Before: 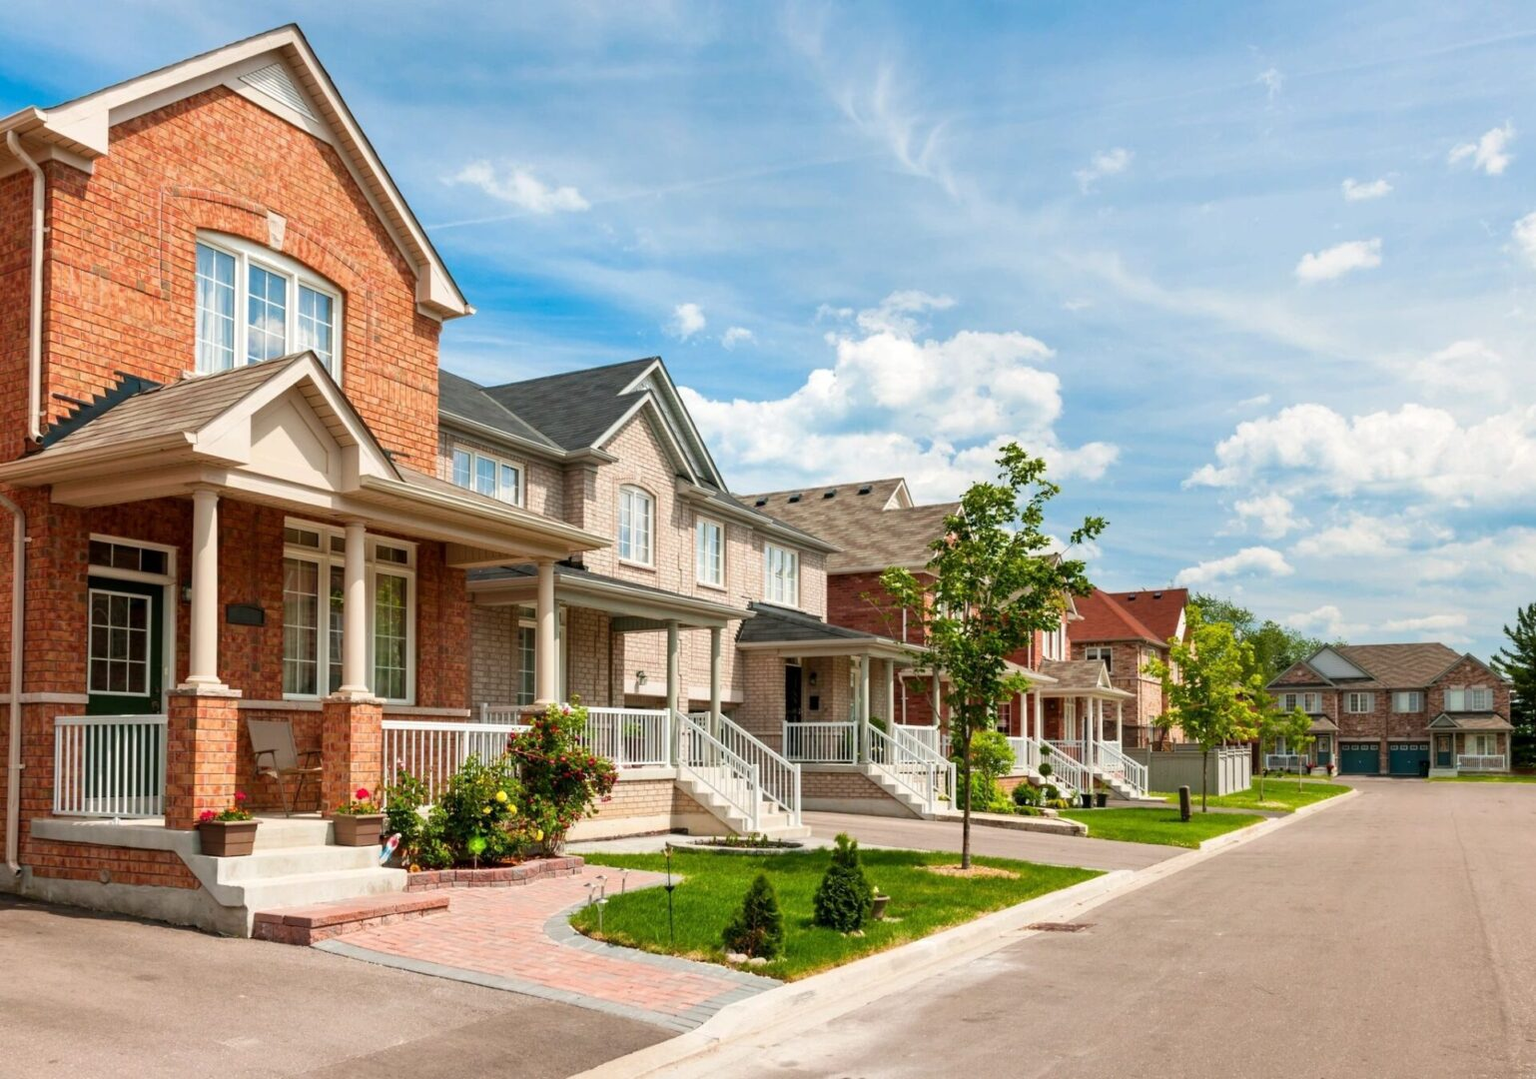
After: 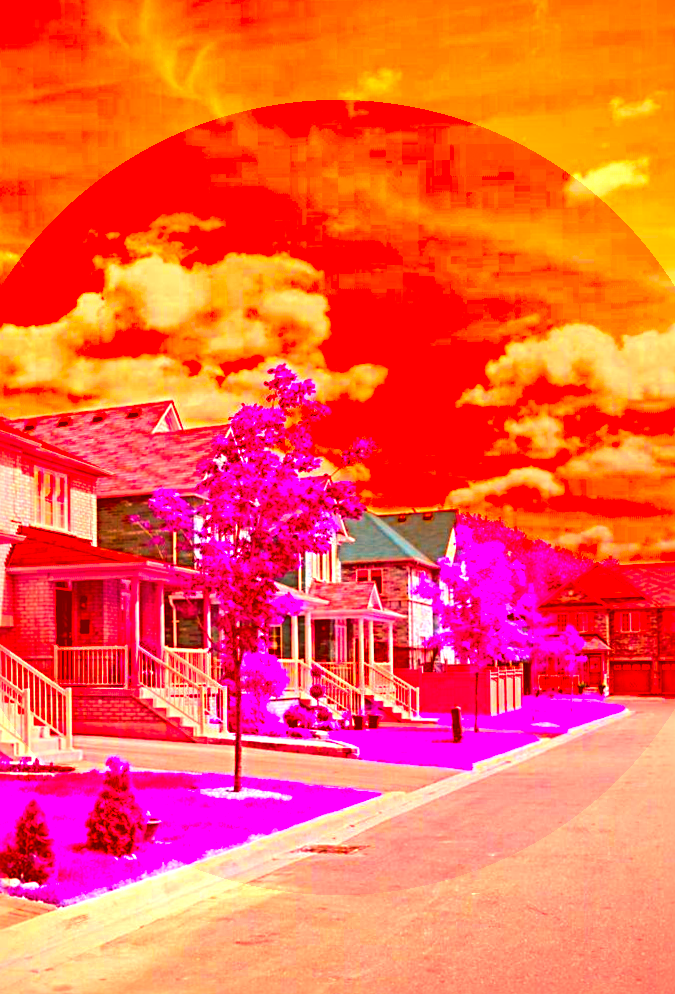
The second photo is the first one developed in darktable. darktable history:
rotate and perspective: rotation -0.45°, automatic cropping original format, crop left 0.008, crop right 0.992, crop top 0.012, crop bottom 0.988
vignetting: saturation 0, unbound false
crop: left 47.628%, top 6.643%, right 7.874%
color balance rgb: linear chroma grading › global chroma -0.67%, saturation formula JzAzBz (2021)
color correction: highlights a* -39.68, highlights b* -40, shadows a* -40, shadows b* -40, saturation -3
white balance: emerald 1
sharpen: radius 4
exposure: black level correction 0, exposure 1.2 EV, compensate exposure bias true, compensate highlight preservation false
